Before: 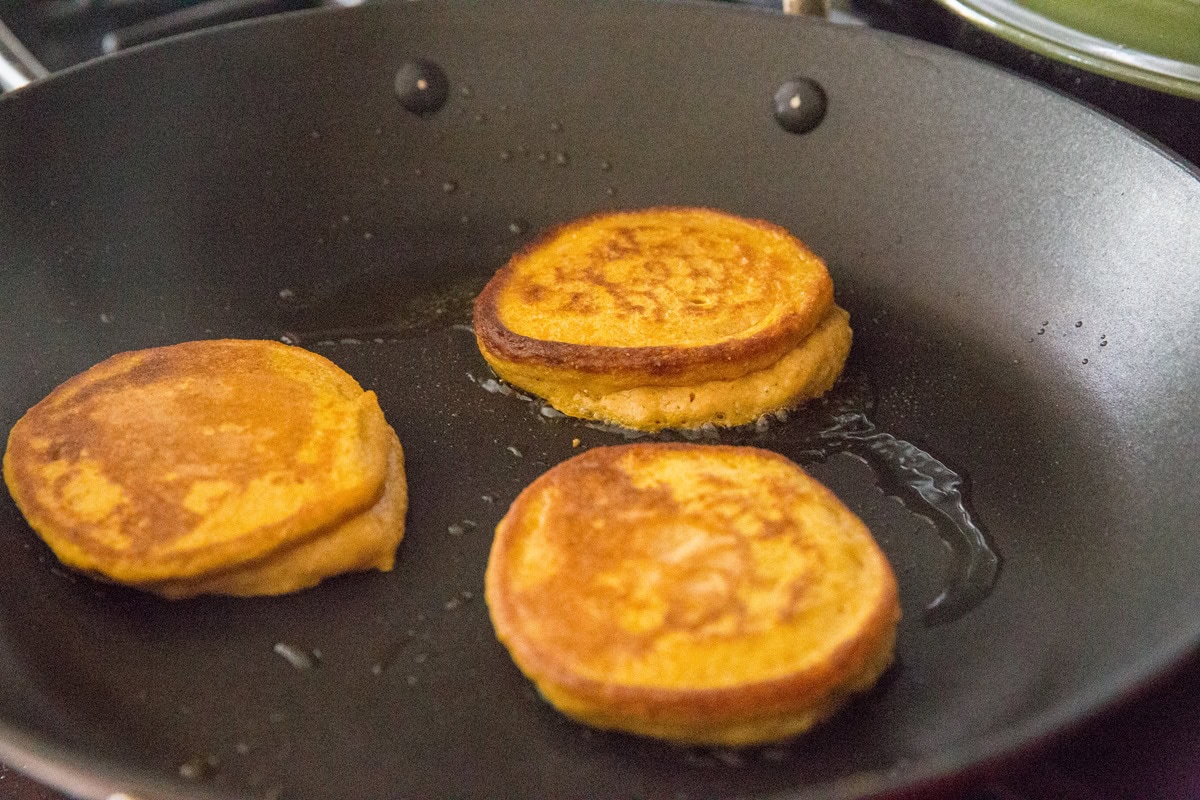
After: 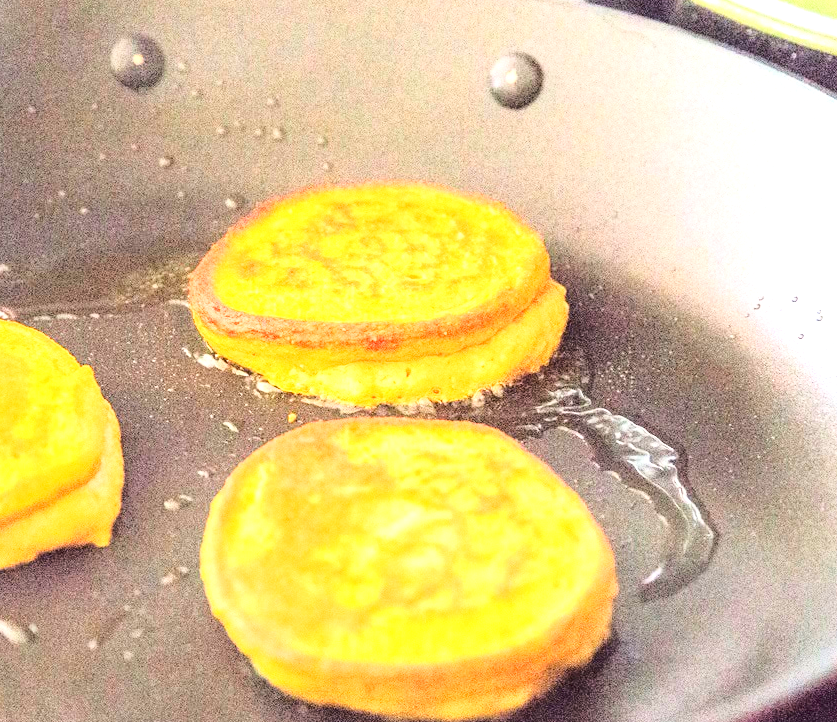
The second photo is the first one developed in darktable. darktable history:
base curve: curves: ch0 [(0, 0) (0.028, 0.03) (0.121, 0.232) (0.46, 0.748) (0.859, 0.968) (1, 1)]
crop and rotate: left 23.735%, top 3.233%, right 6.489%, bottom 6.443%
exposure: exposure 2.246 EV, compensate exposure bias true, compensate highlight preservation false
